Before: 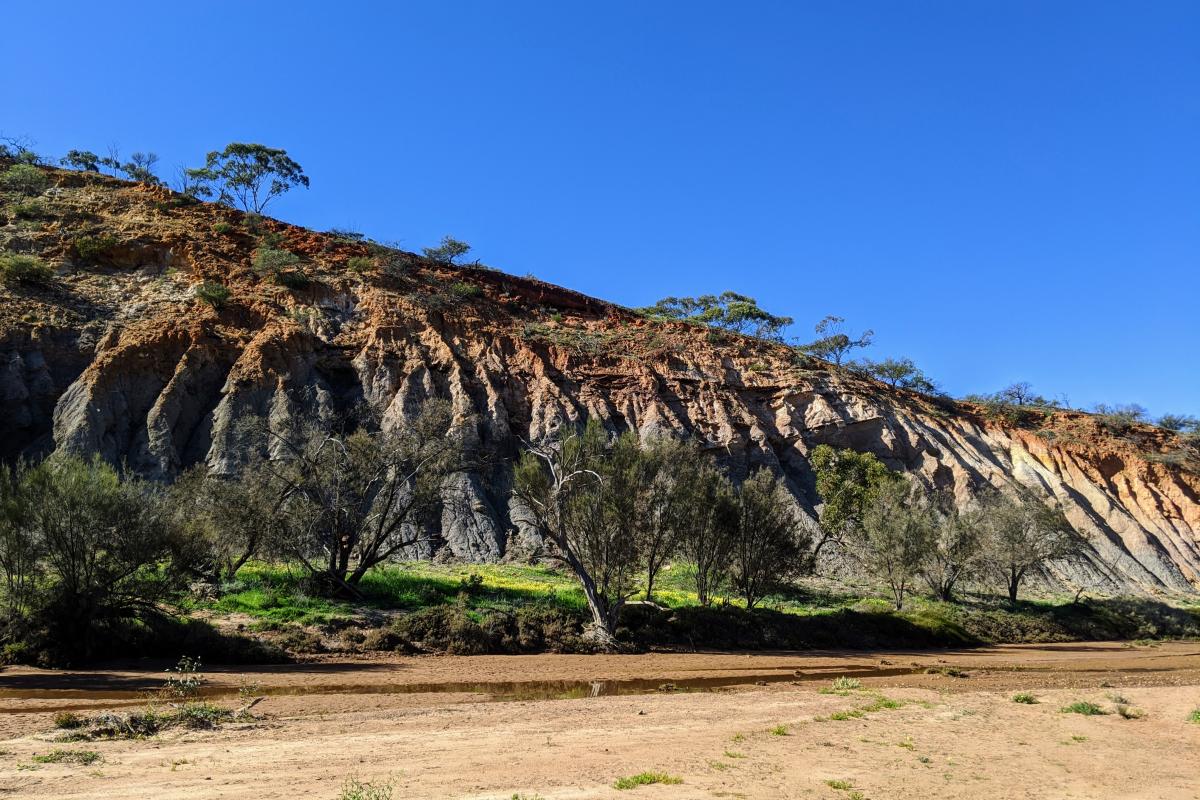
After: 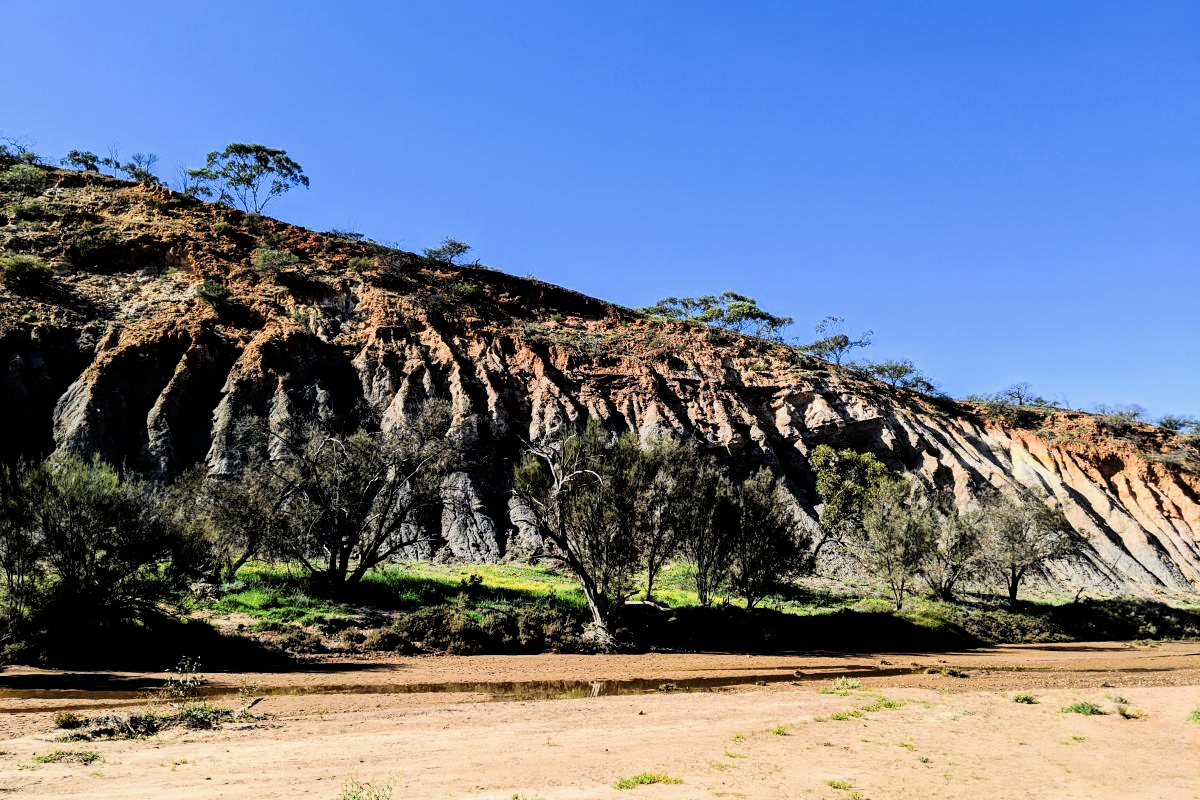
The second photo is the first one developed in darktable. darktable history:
filmic rgb: black relative exposure -5.14 EV, white relative exposure 3.96 EV, threshold 3.05 EV, hardness 2.88, contrast 1.508, enable highlight reconstruction true
exposure: black level correction 0.001, exposure 0.499 EV, compensate exposure bias true, compensate highlight preservation false
